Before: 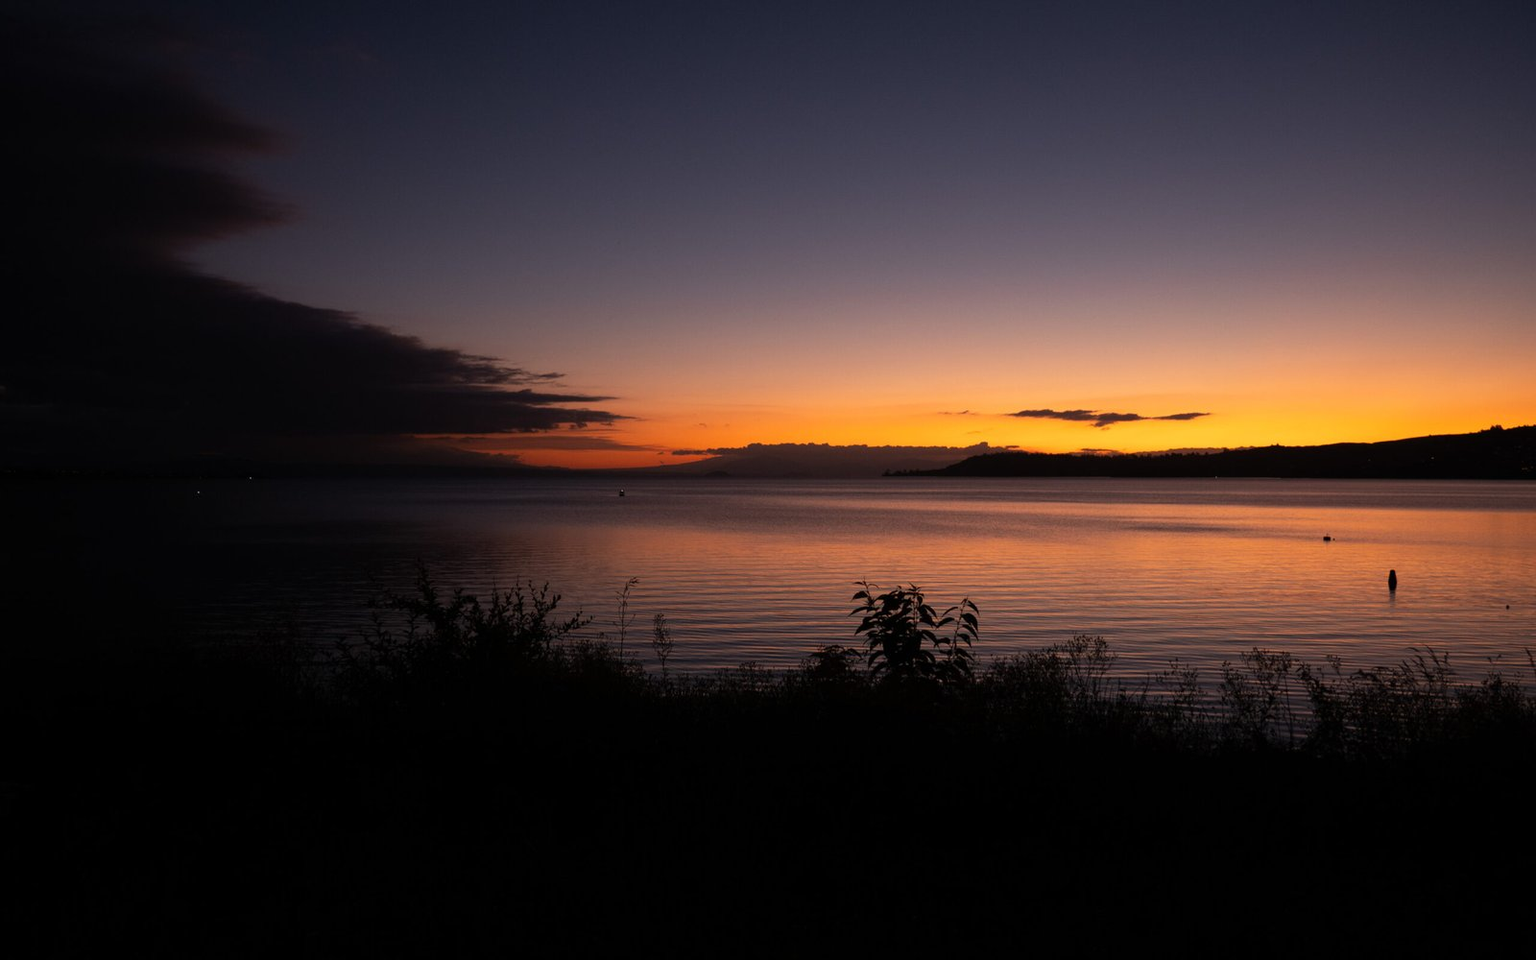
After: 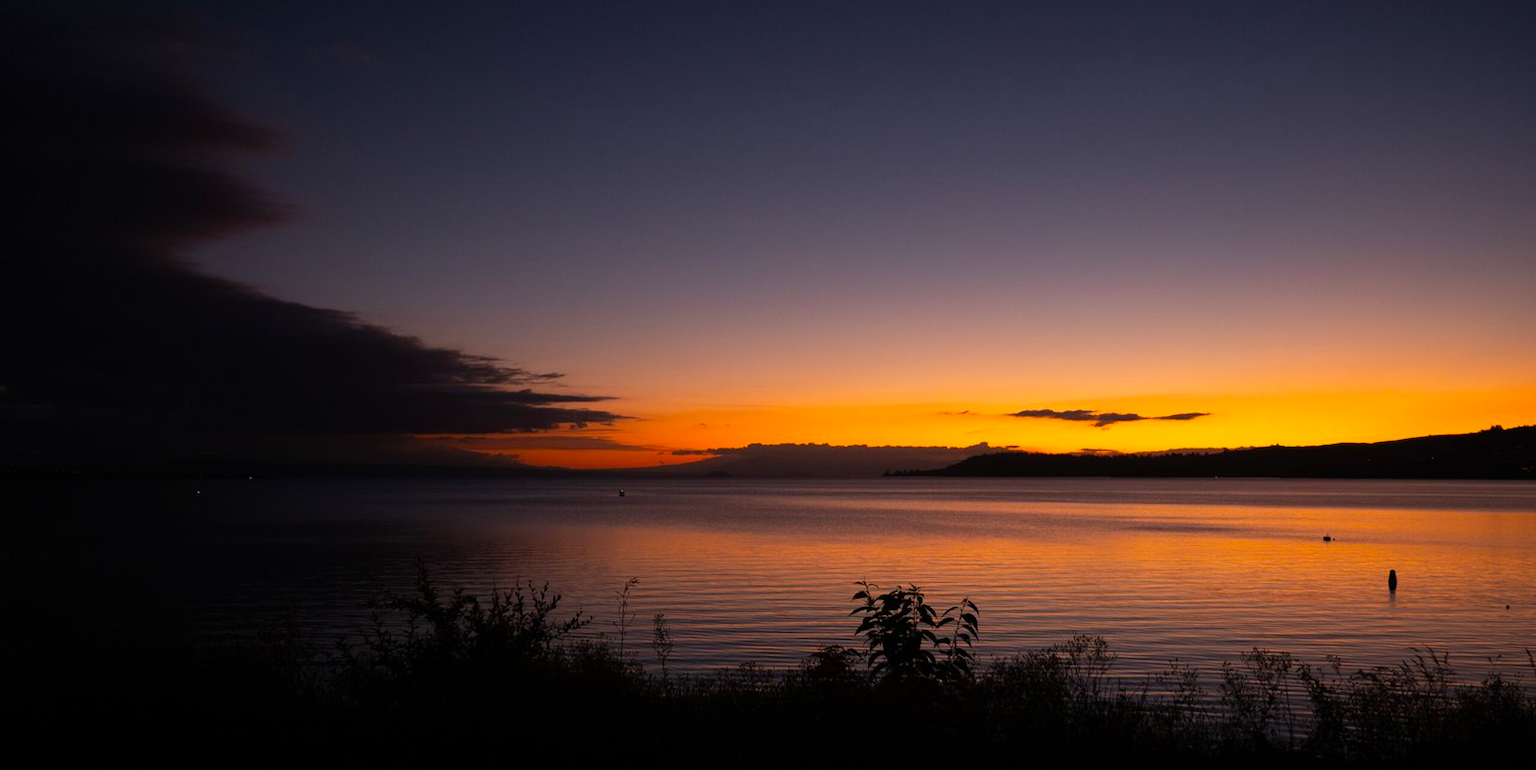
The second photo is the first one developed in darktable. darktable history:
color balance: output saturation 120%
crop: bottom 19.644%
